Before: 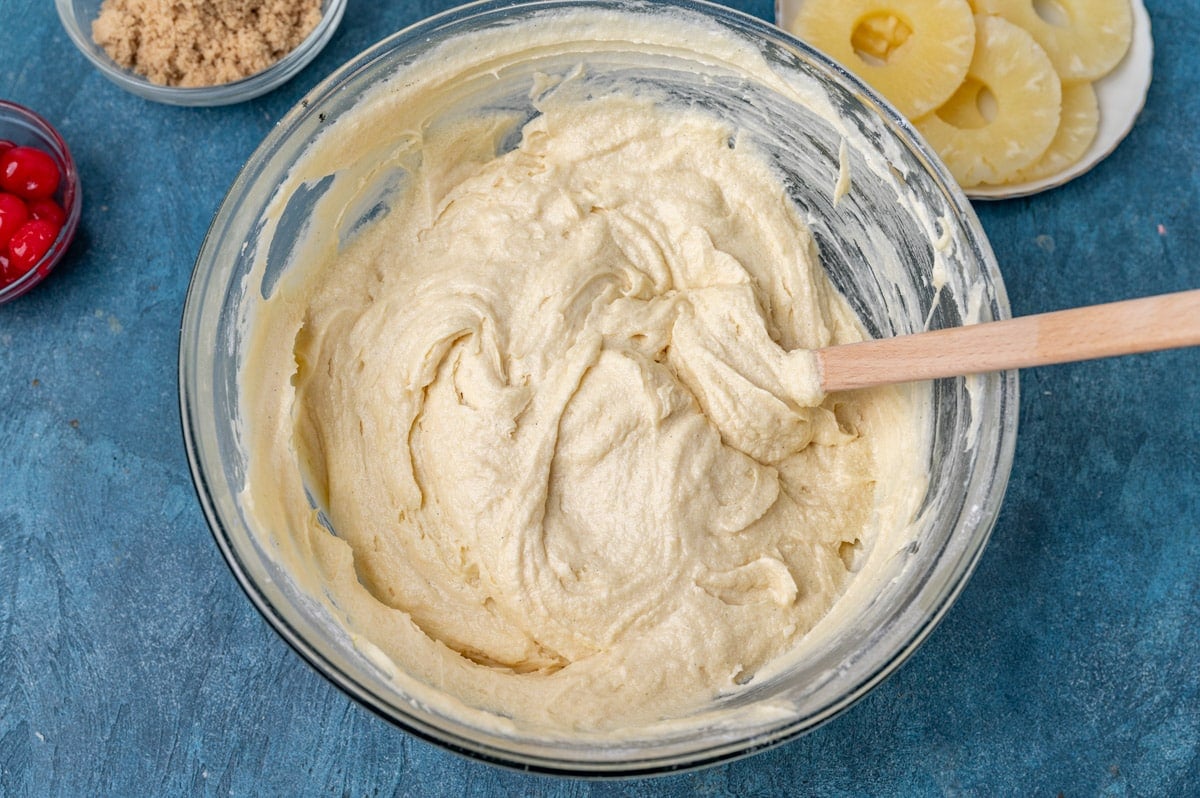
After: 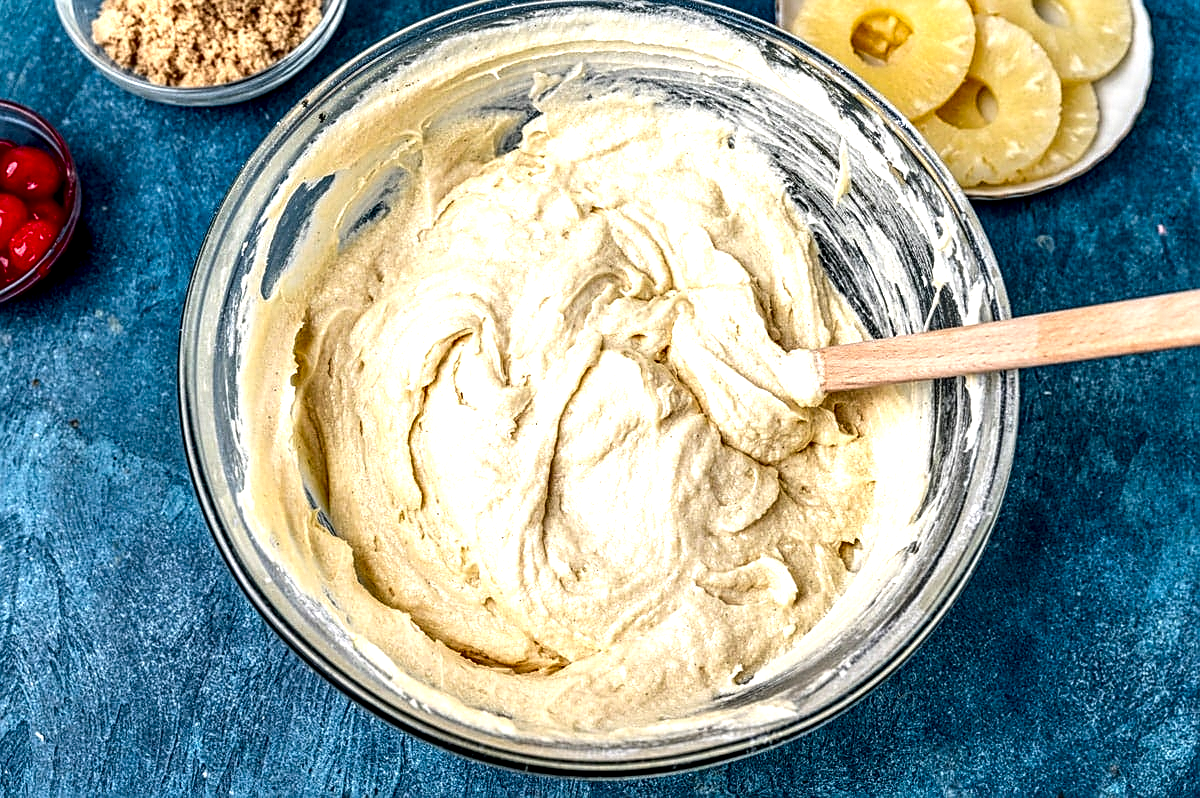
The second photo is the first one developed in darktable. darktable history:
local contrast: highlights 21%, shadows 69%, detail 170%
exposure: black level correction 0, exposure 0.693 EV, compensate exposure bias true, compensate highlight preservation false
contrast brightness saturation: contrast 0.133, brightness -0.239, saturation 0.14
sharpen: amount 0.498
